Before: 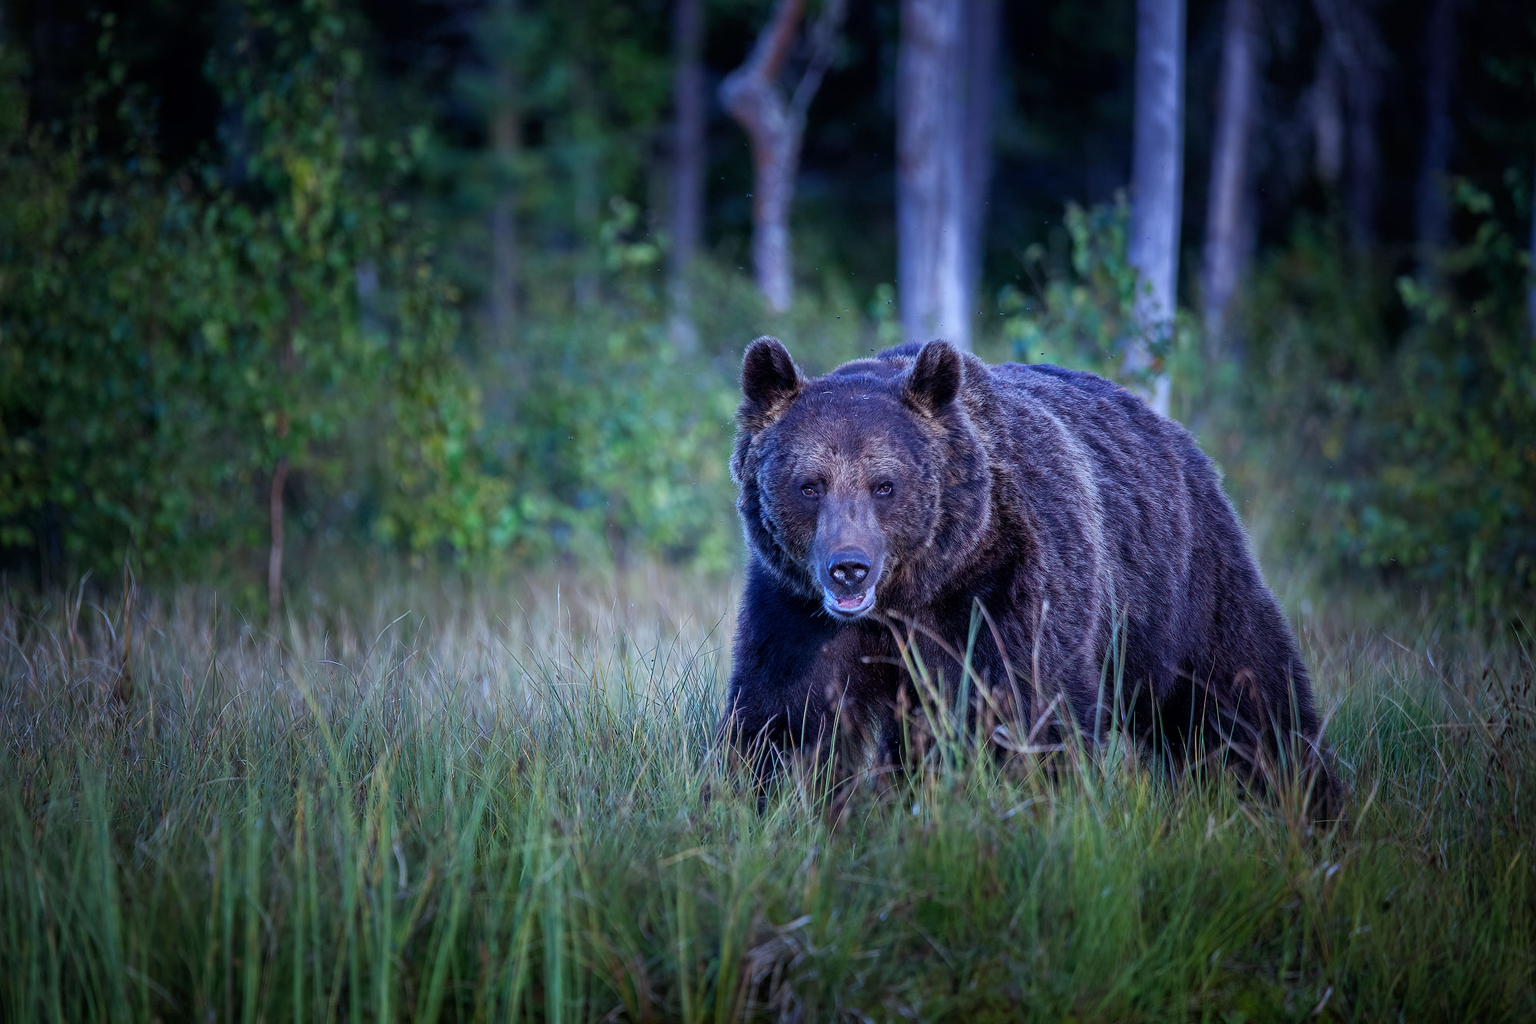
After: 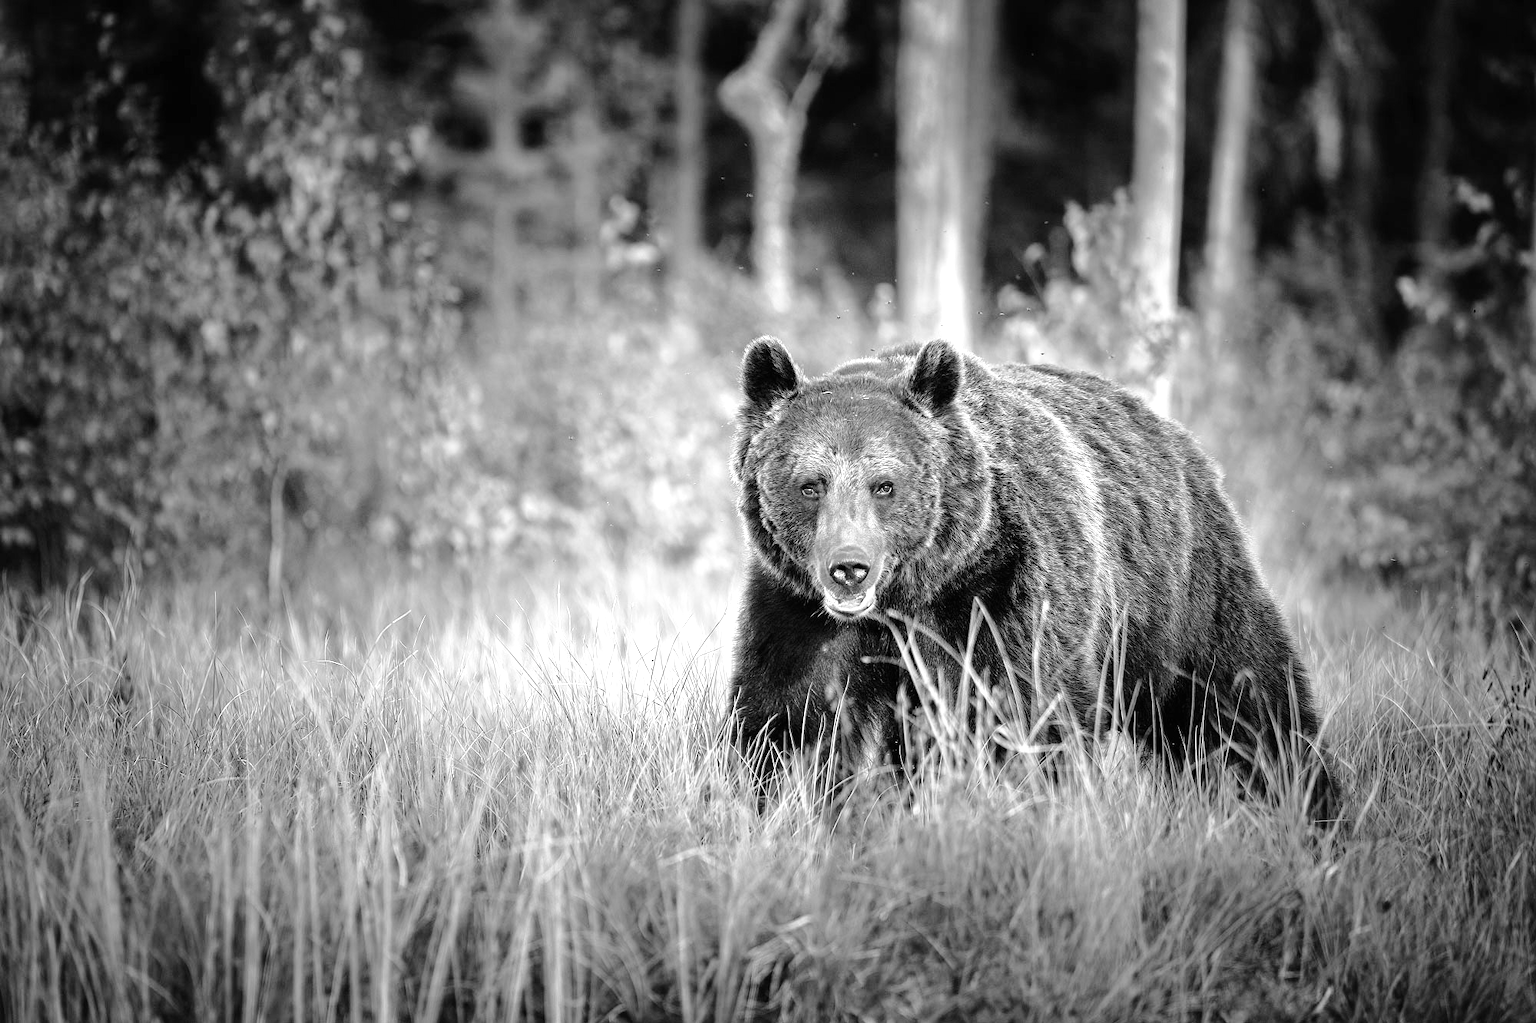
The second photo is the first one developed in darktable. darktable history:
contrast equalizer: y [[0.5 ×6], [0.5 ×6], [0.5, 0.5, 0.501, 0.545, 0.707, 0.863], [0 ×6], [0 ×6]]
monochrome: on, module defaults
tone curve: curves: ch0 [(0, 0) (0.003, 0.002) (0.011, 0.008) (0.025, 0.016) (0.044, 0.026) (0.069, 0.04) (0.1, 0.061) (0.136, 0.104) (0.177, 0.15) (0.224, 0.22) (0.277, 0.307) (0.335, 0.399) (0.399, 0.492) (0.468, 0.575) (0.543, 0.638) (0.623, 0.701) (0.709, 0.778) (0.801, 0.85) (0.898, 0.934) (1, 1)], preserve colors none
exposure: black level correction 0, exposure 1.5 EV, compensate exposure bias true, compensate highlight preservation false
